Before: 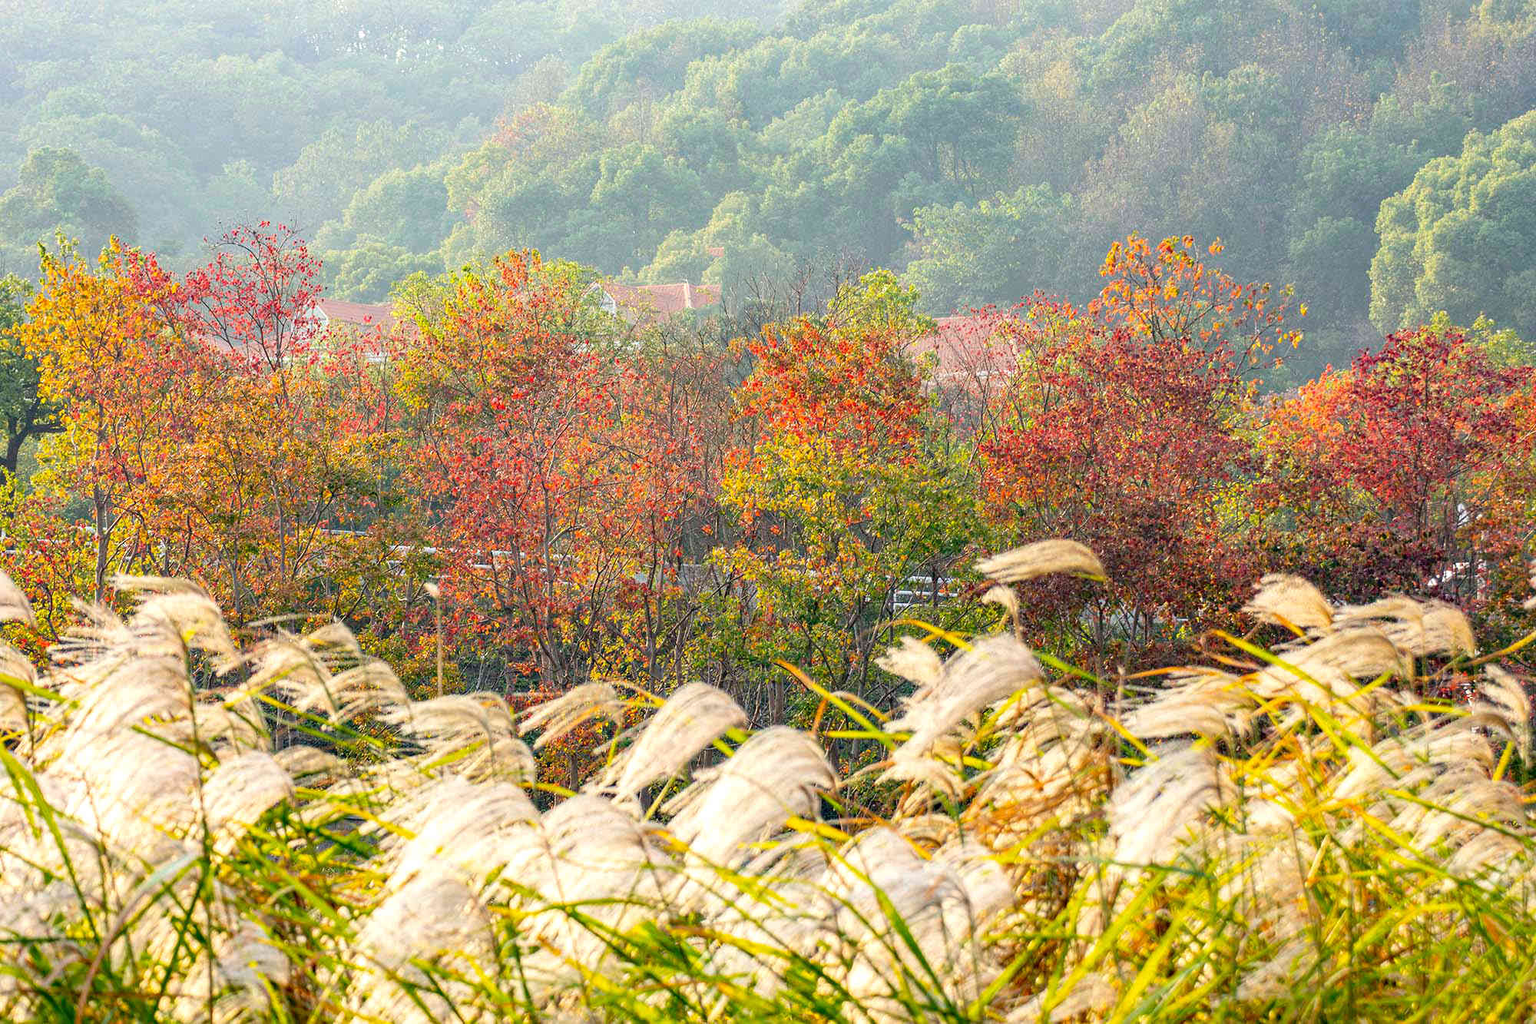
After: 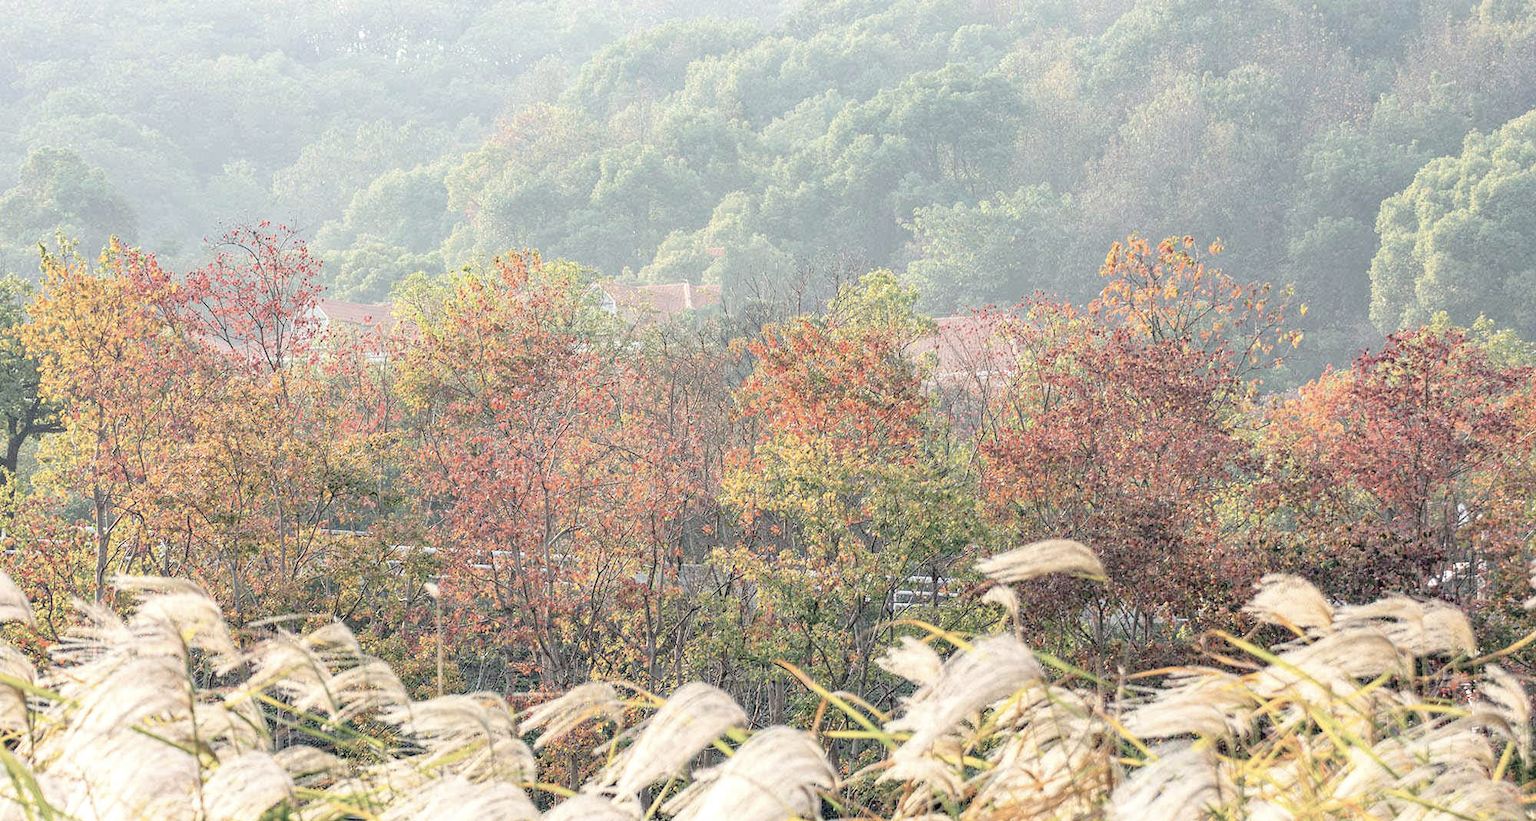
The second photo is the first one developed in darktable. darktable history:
crop: bottom 19.712%
contrast brightness saturation: brightness 0.186, saturation -0.488
